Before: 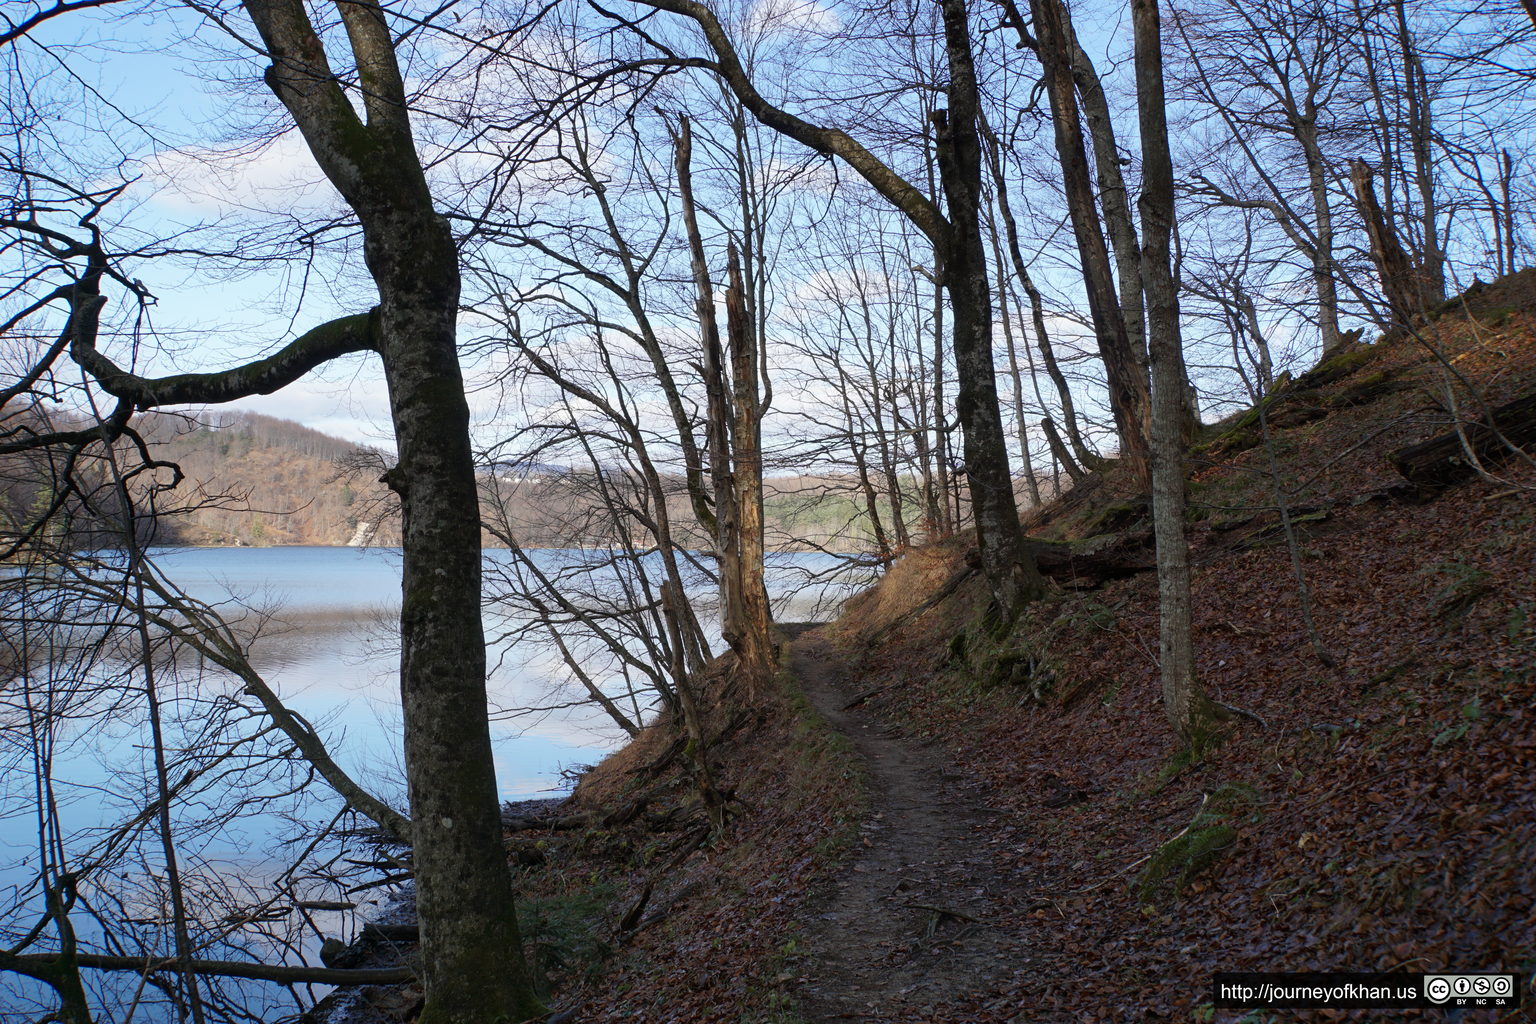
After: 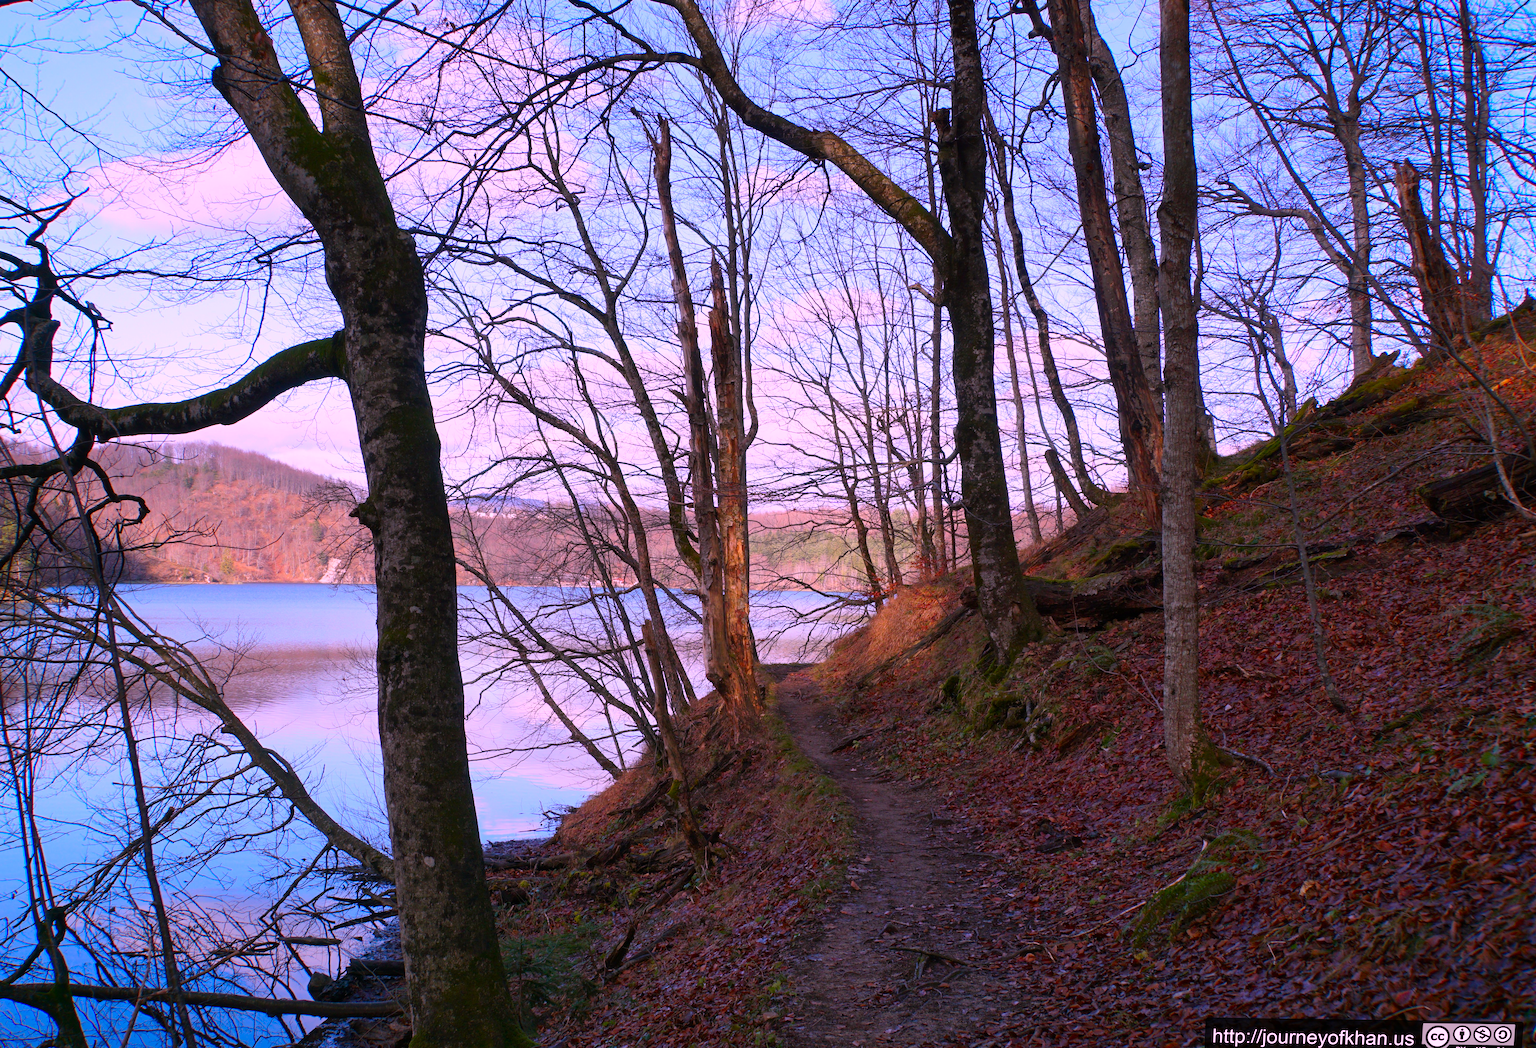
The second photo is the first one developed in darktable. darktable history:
color balance: output saturation 110%
rotate and perspective: rotation 0.074°, lens shift (vertical) 0.096, lens shift (horizontal) -0.041, crop left 0.043, crop right 0.952, crop top 0.024, crop bottom 0.979
color correction: highlights a* 19.5, highlights b* -11.53, saturation 1.69
